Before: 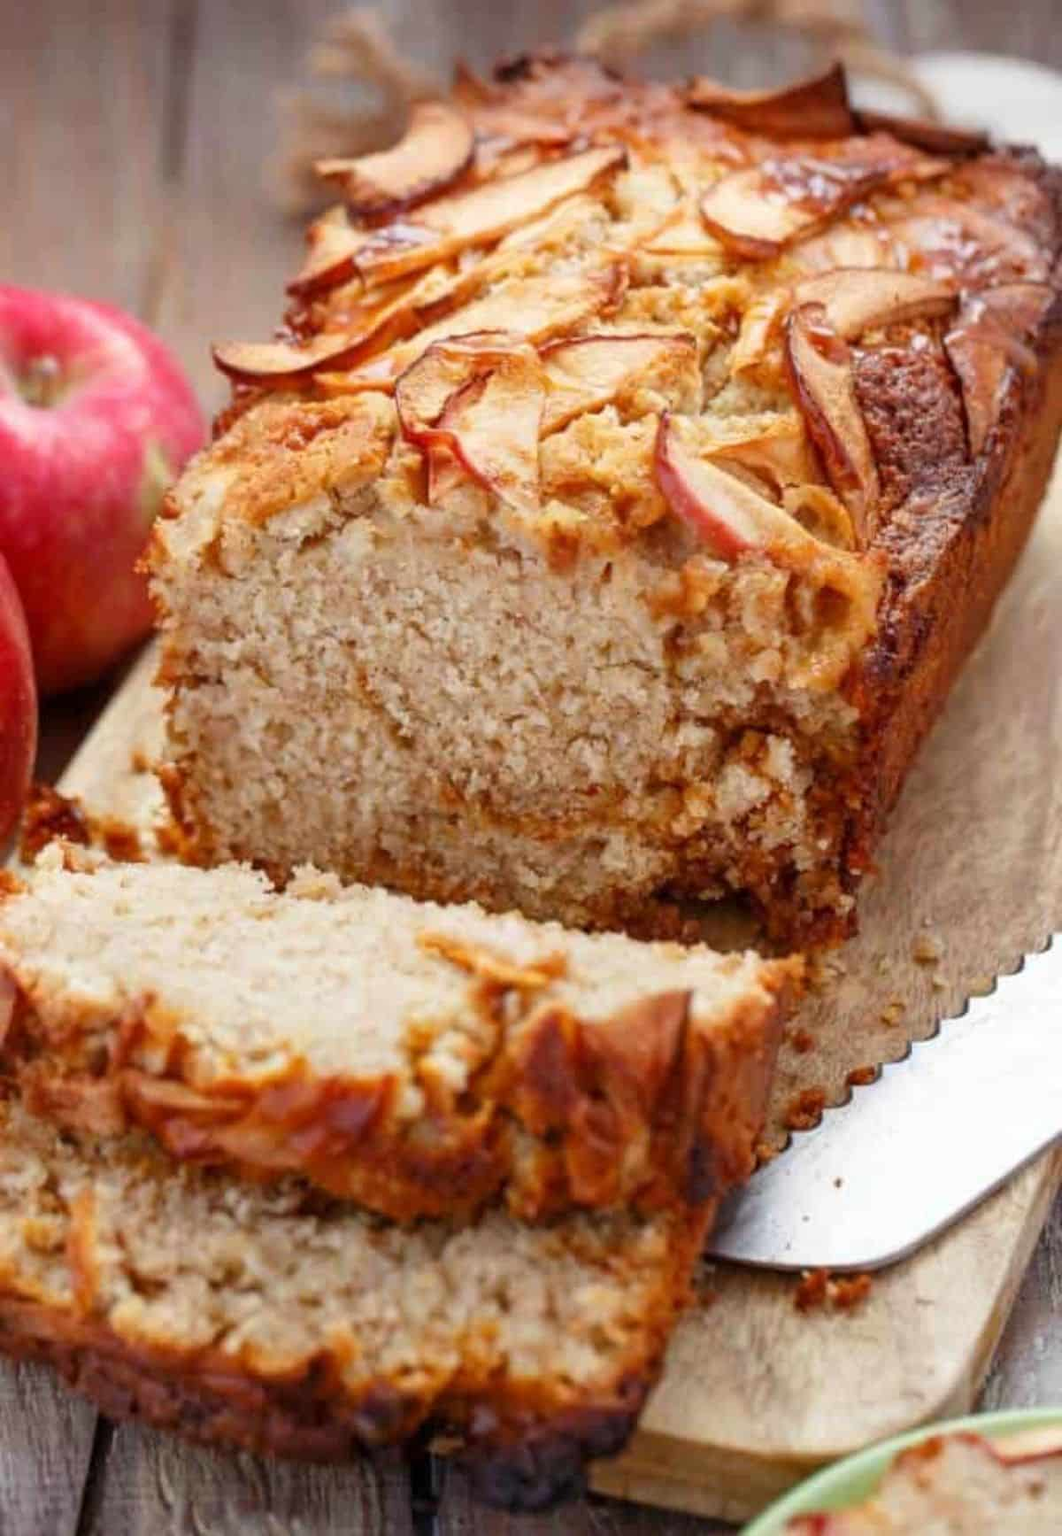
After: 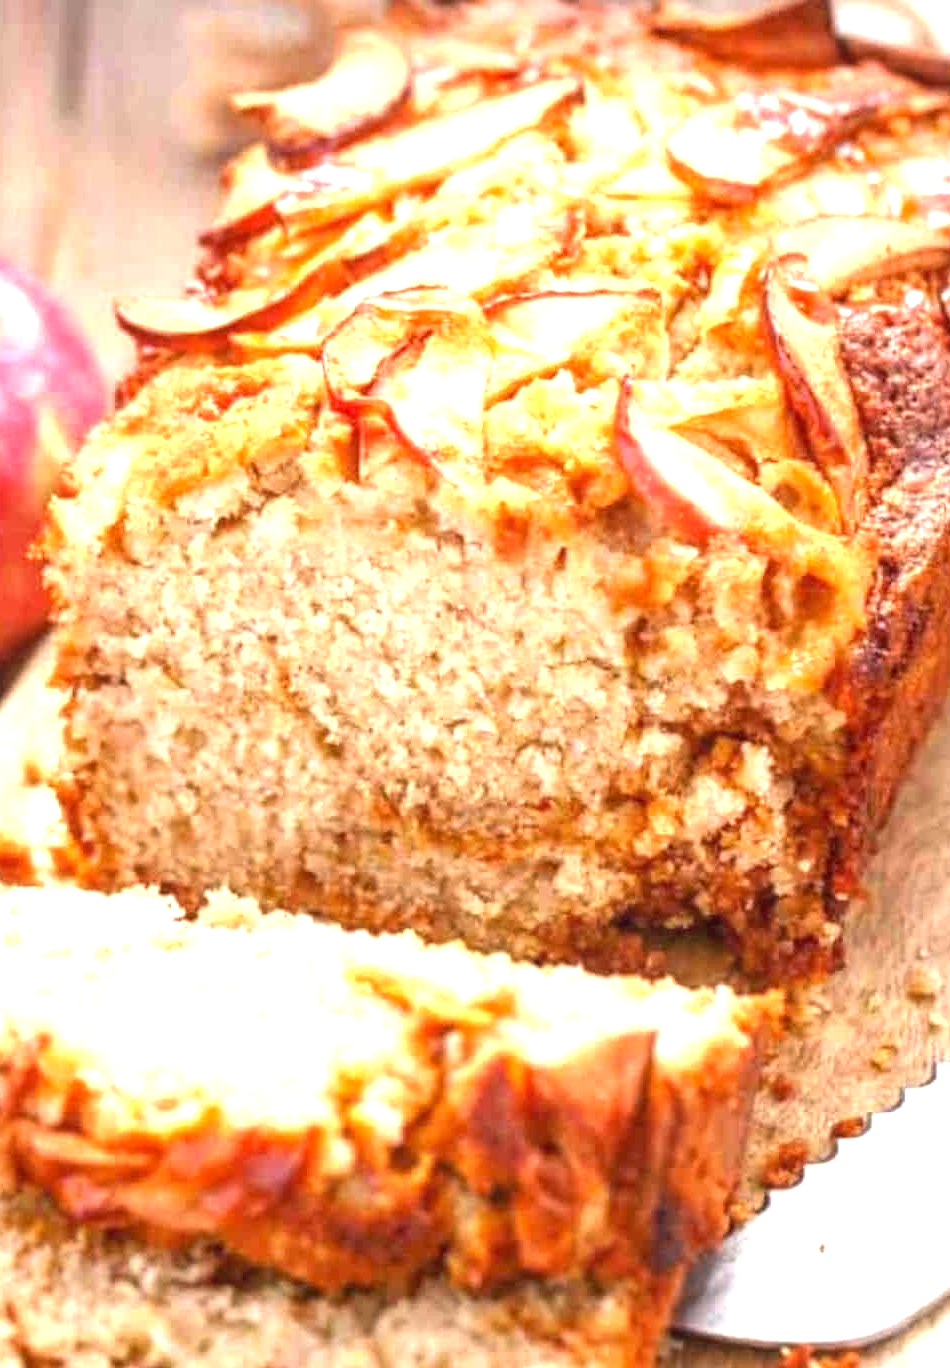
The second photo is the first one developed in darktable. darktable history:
local contrast: detail 110%
crop and rotate: left 10.433%, top 5.127%, right 10.385%, bottom 16.02%
color correction: highlights a* 3.85, highlights b* 5.09
exposure: black level correction 0, exposure 1.354 EV, compensate exposure bias true, compensate highlight preservation false
